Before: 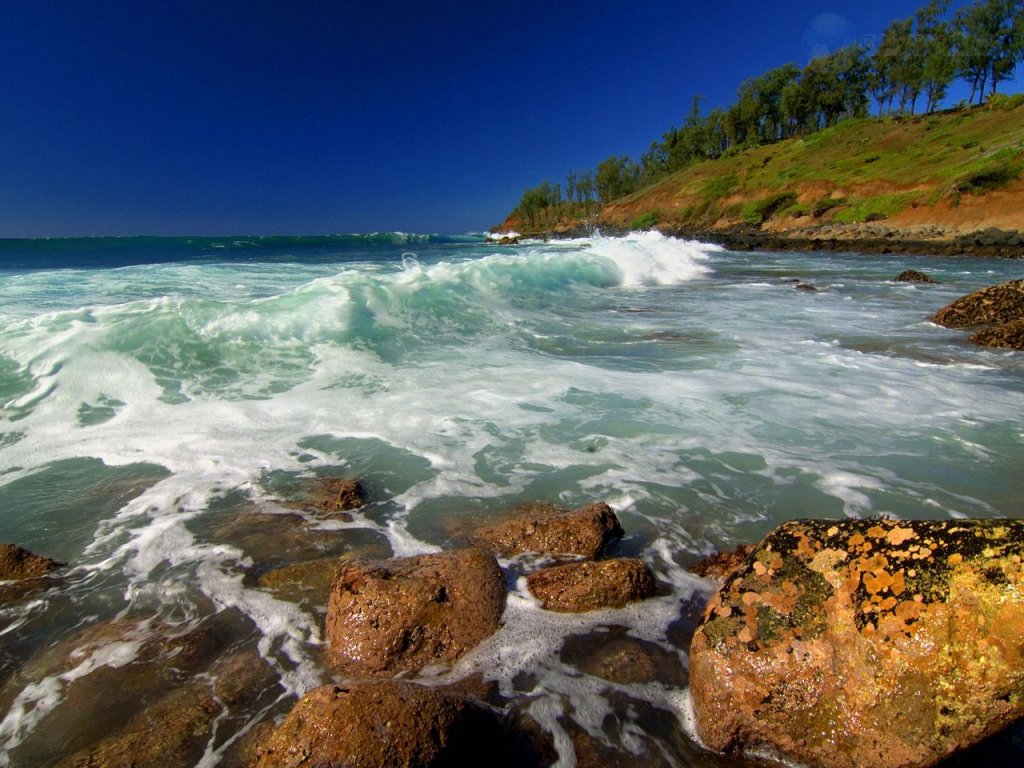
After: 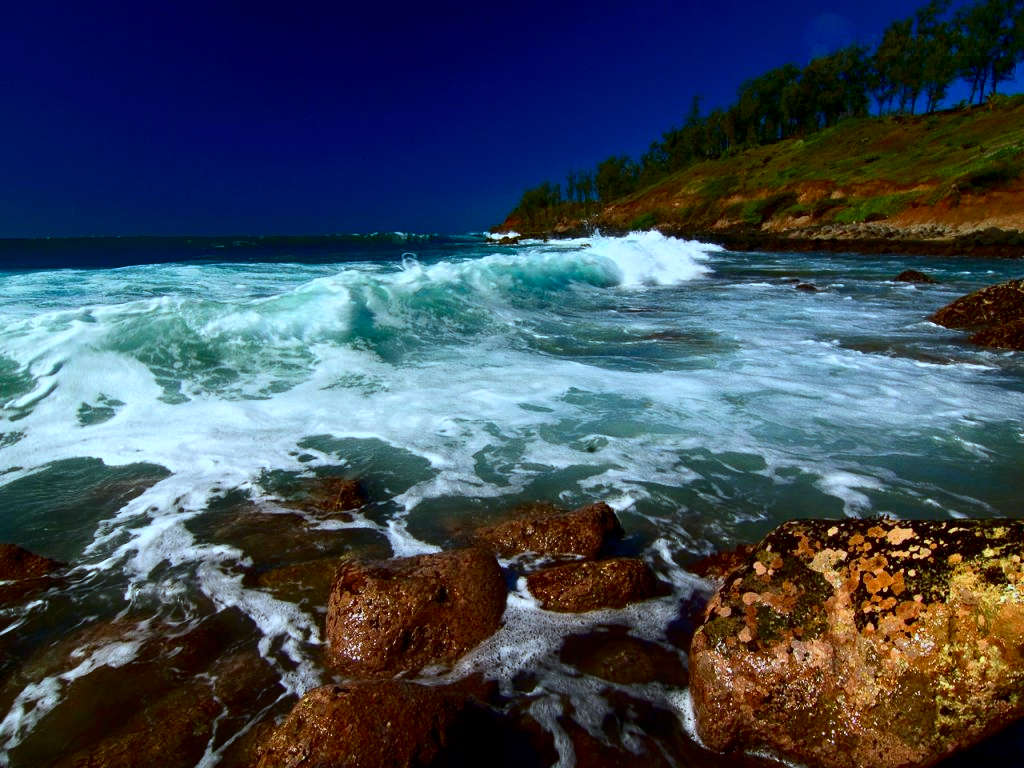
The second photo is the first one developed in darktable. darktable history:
color correction: highlights a* -9.35, highlights b* -23.15
contrast brightness saturation: contrast 0.24, brightness -0.24, saturation 0.14
white balance: emerald 1
